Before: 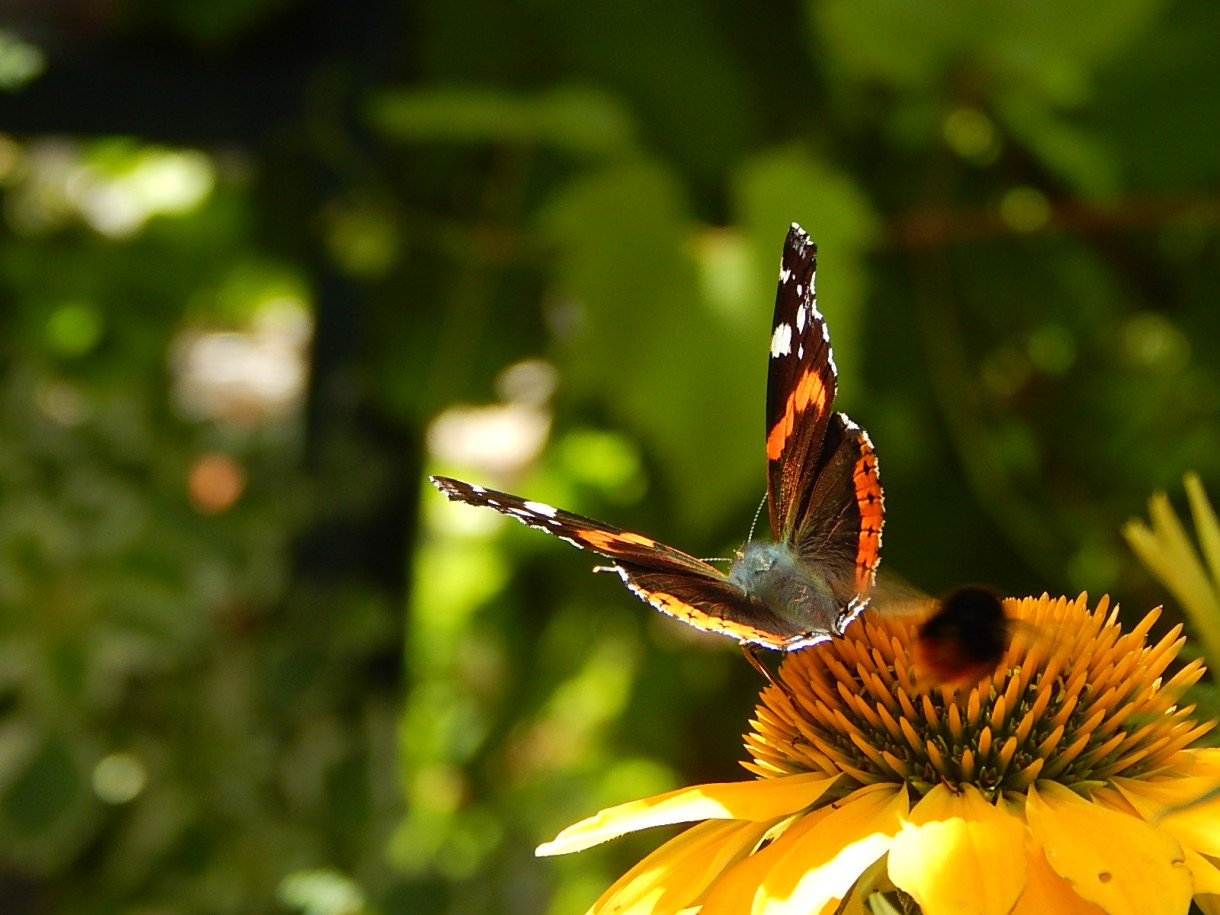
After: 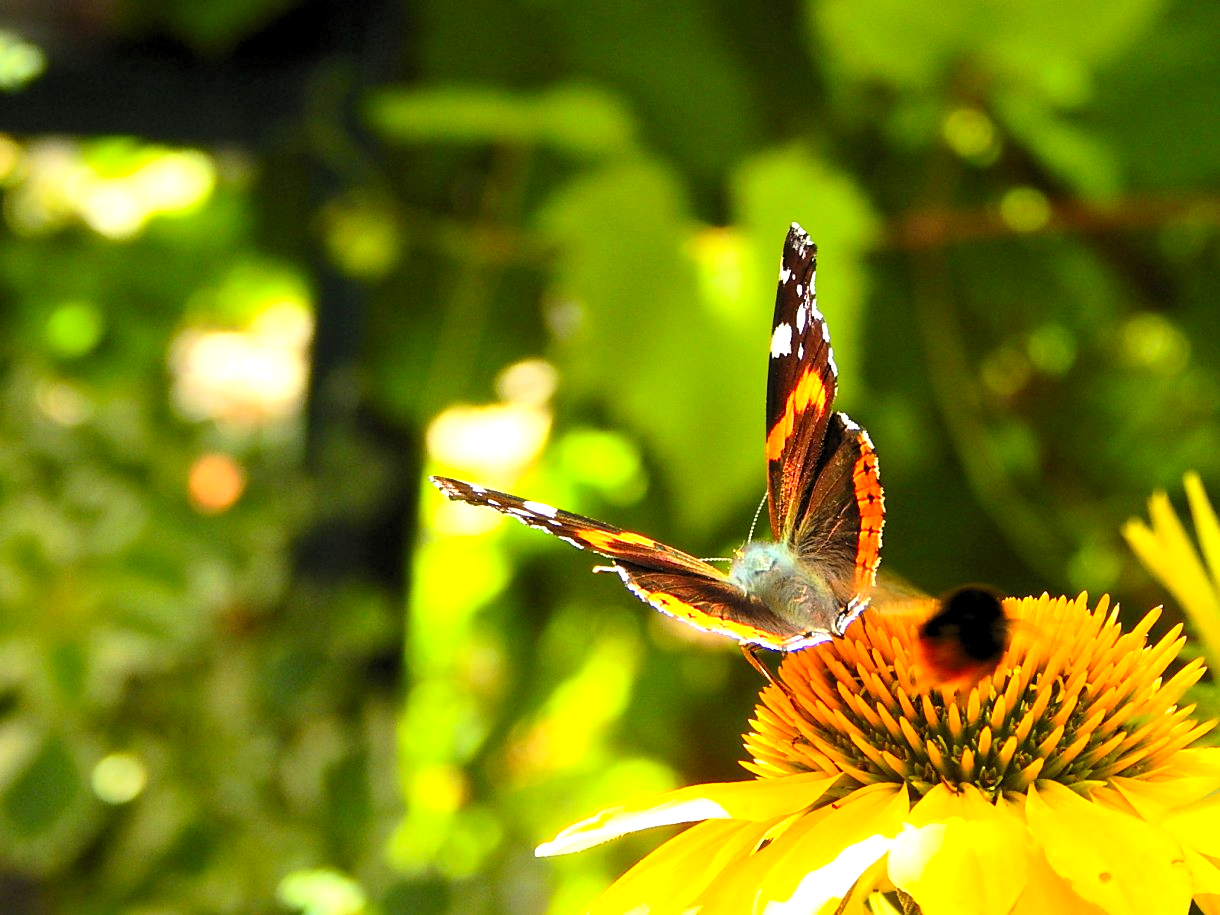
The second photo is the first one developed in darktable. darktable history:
exposure: exposure 1.074 EV, compensate highlight preservation false
levels: levels [0.073, 0.497, 0.972]
contrast brightness saturation: contrast 0.198, brightness 0.166, saturation 0.227
